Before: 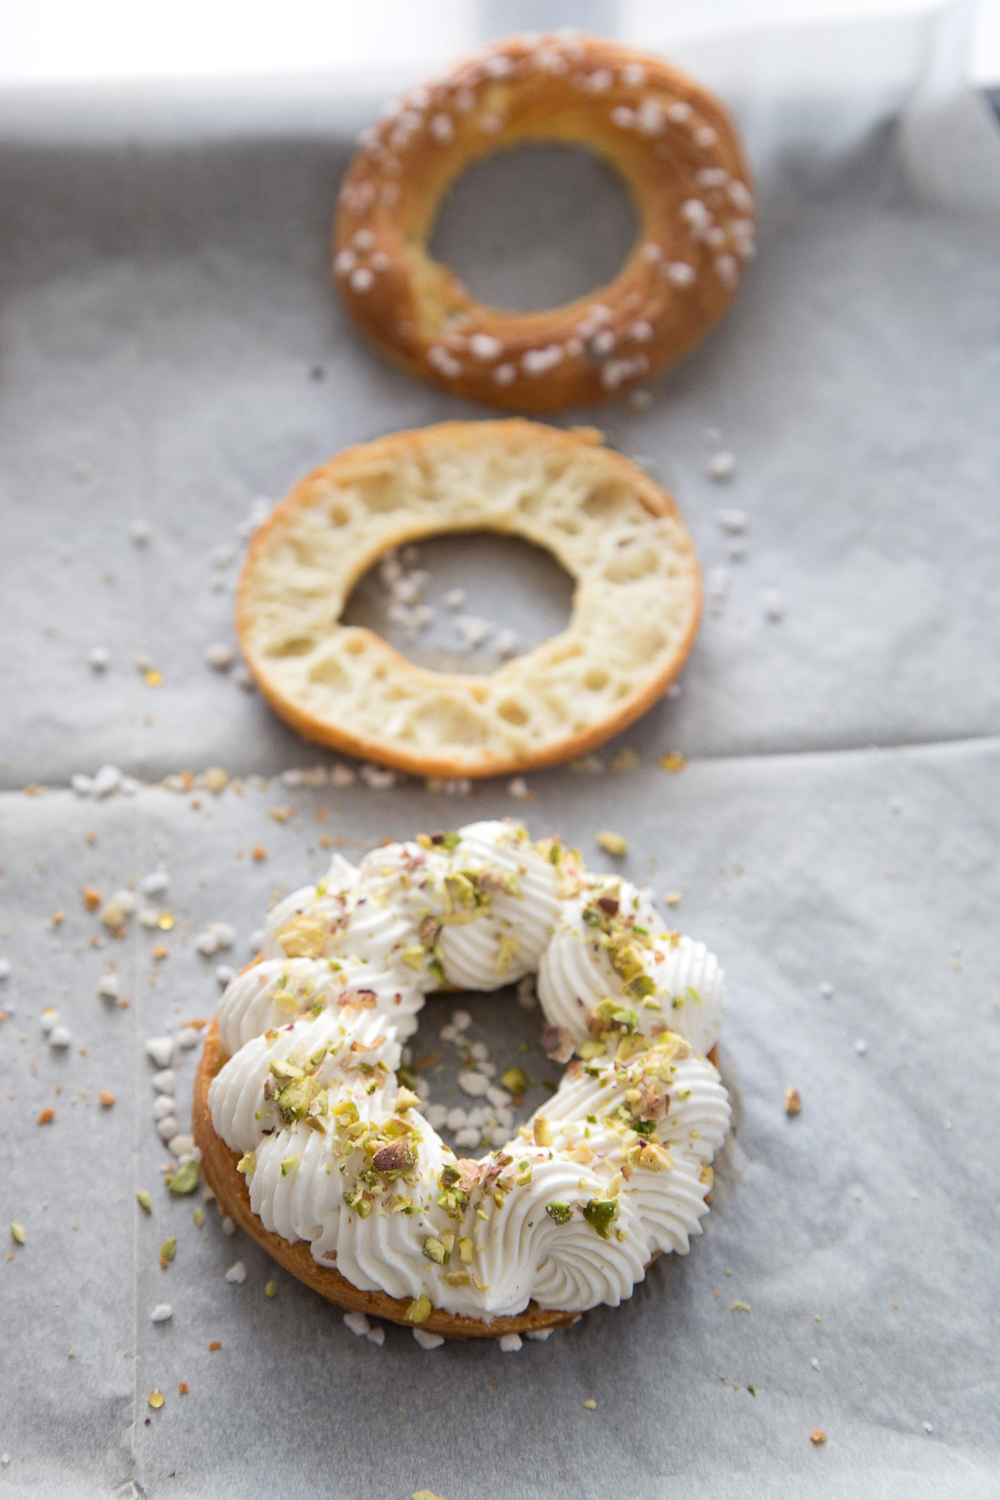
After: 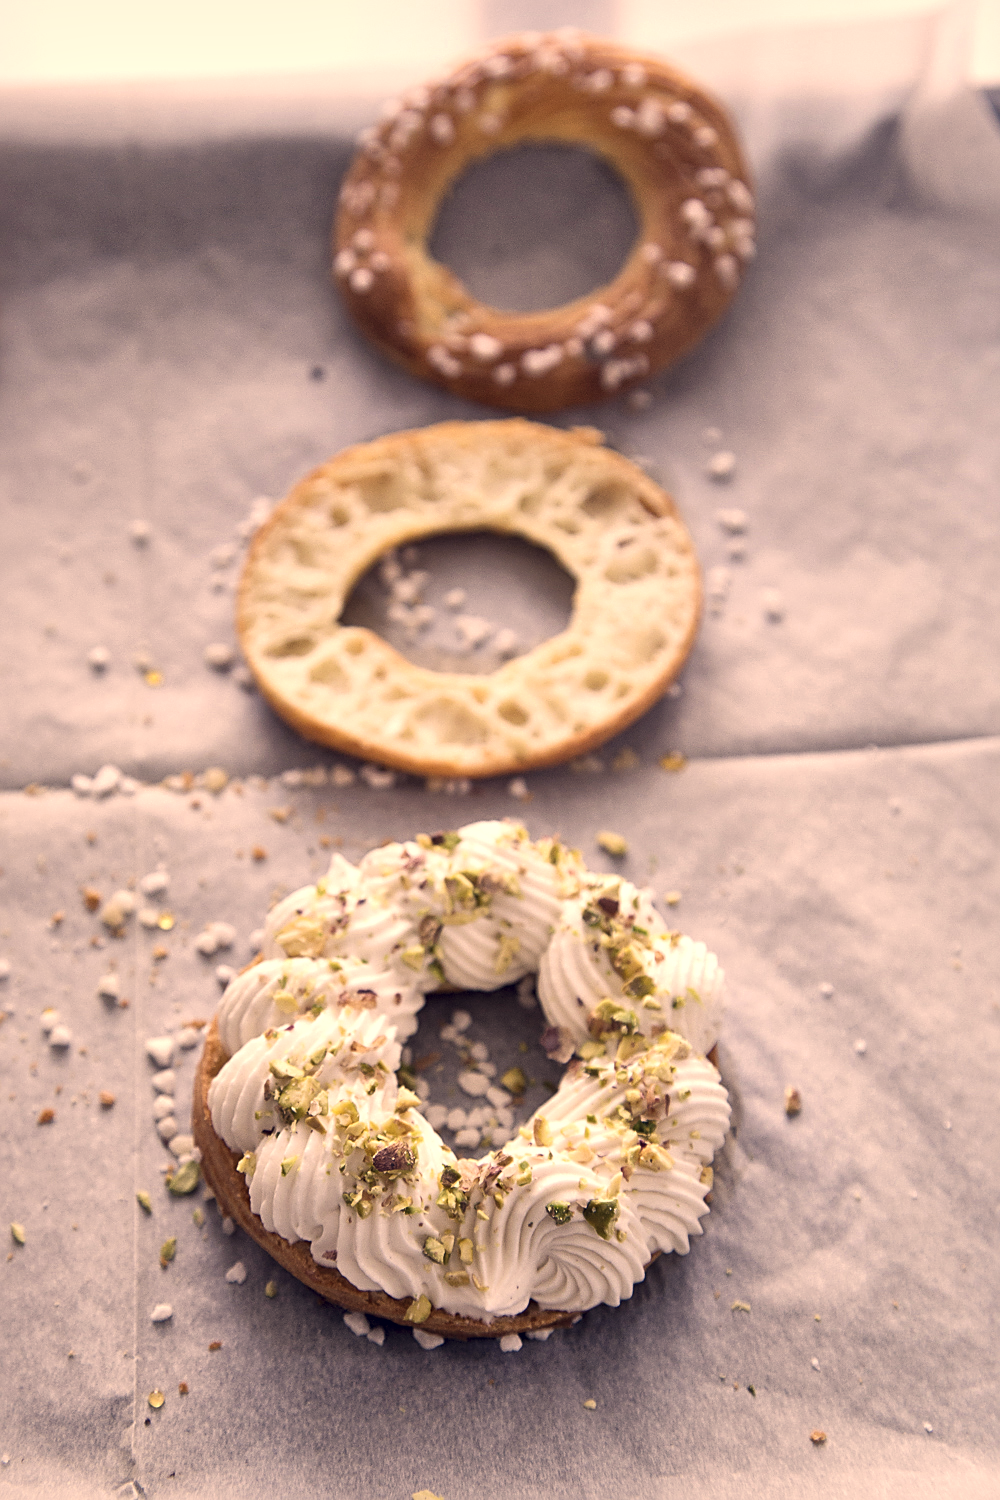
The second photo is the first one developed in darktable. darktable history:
color correction: highlights a* 19.62, highlights b* 26.9, shadows a* 3.44, shadows b* -16.52, saturation 0.728
local contrast: mode bilateral grid, contrast 49, coarseness 49, detail 150%, midtone range 0.2
sharpen: on, module defaults
